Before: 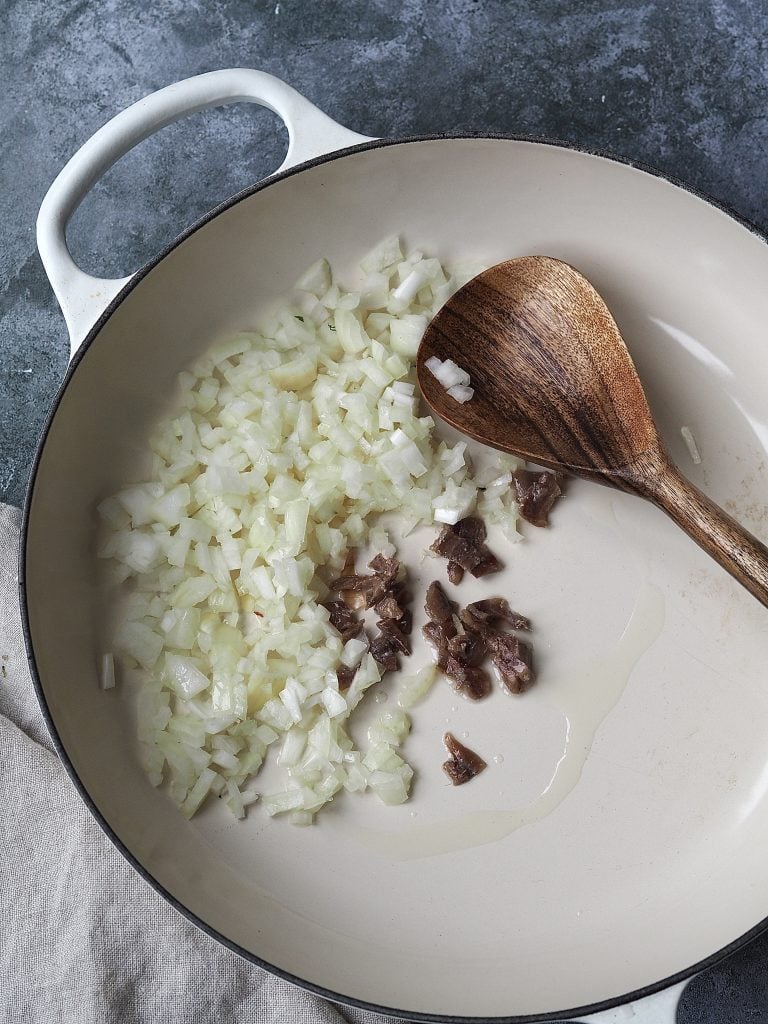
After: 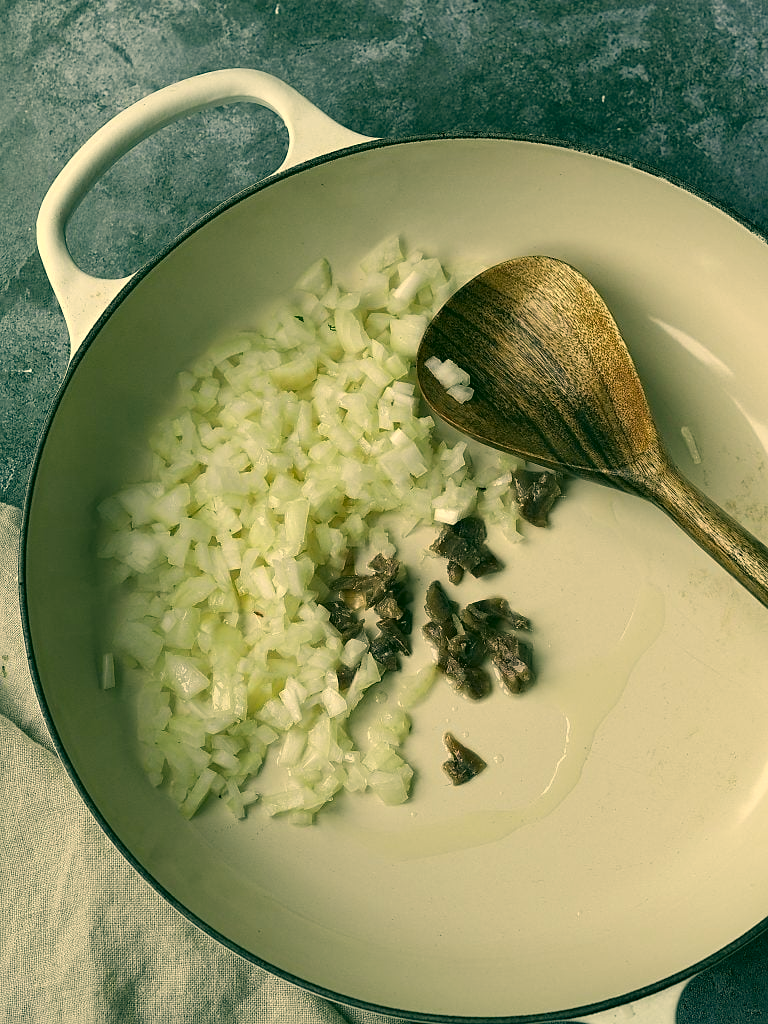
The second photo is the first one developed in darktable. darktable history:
sharpen: amount 0.2
color correction: highlights a* 5.62, highlights b* 33.57, shadows a* -25.86, shadows b* 4.02
